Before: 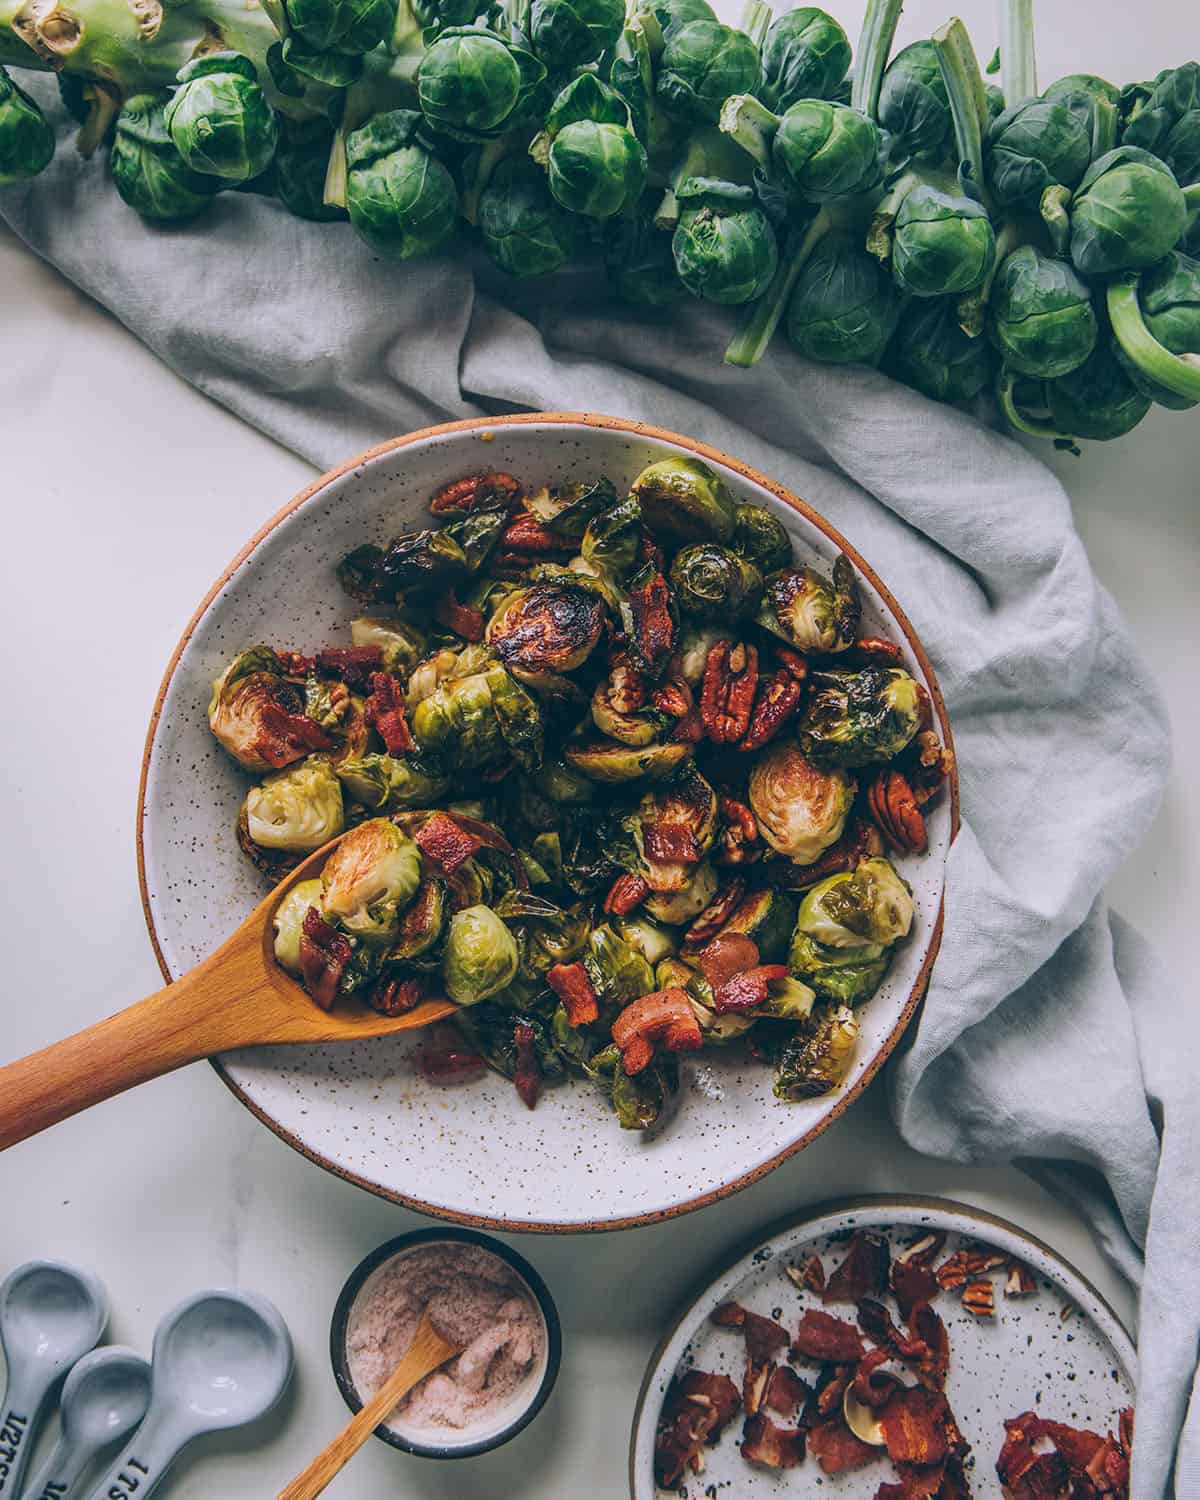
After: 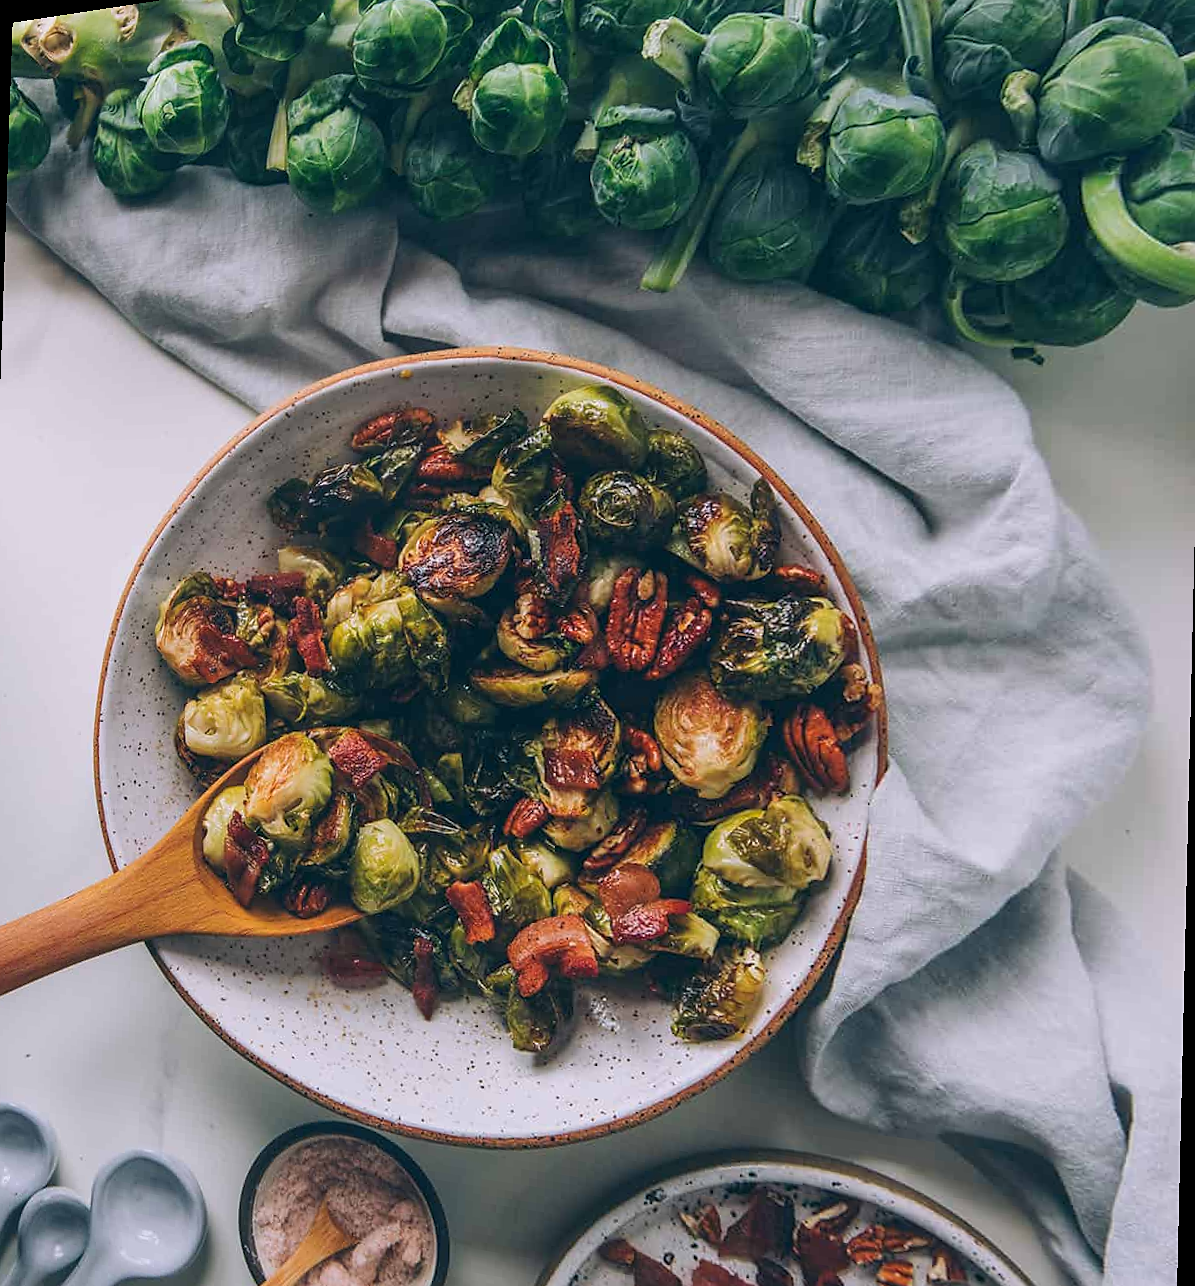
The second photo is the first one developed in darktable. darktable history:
rotate and perspective: rotation 1.69°, lens shift (vertical) -0.023, lens shift (horizontal) -0.291, crop left 0.025, crop right 0.988, crop top 0.092, crop bottom 0.842
sharpen: radius 1.458, amount 0.398, threshold 1.271
